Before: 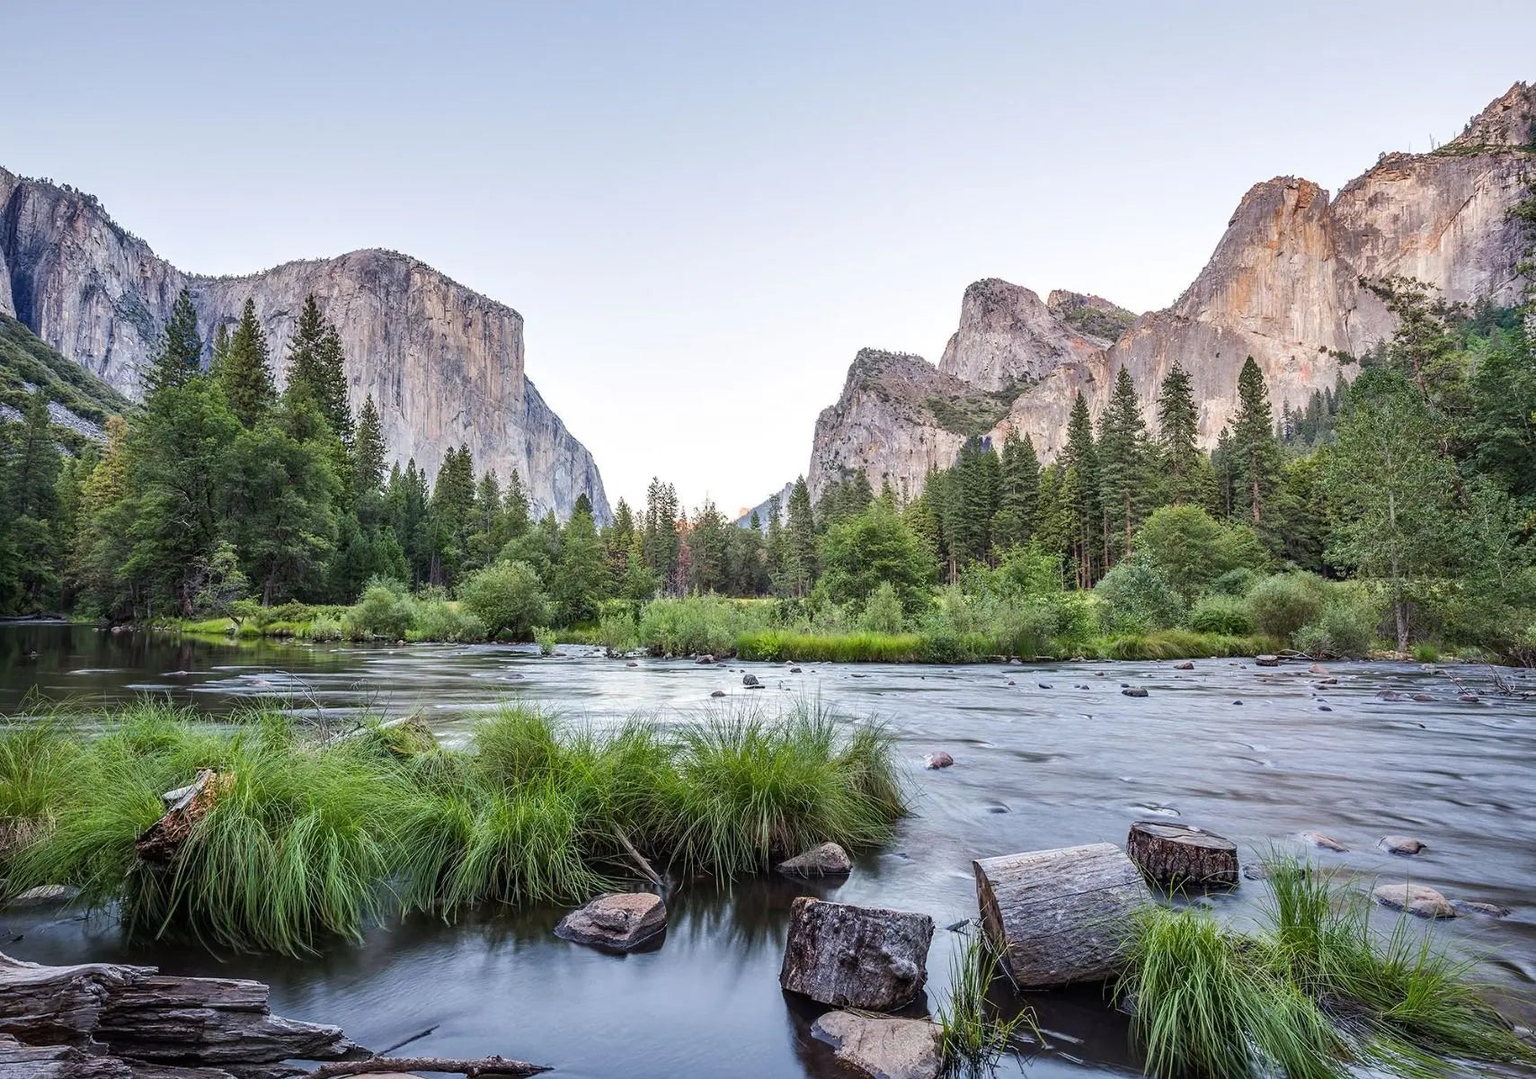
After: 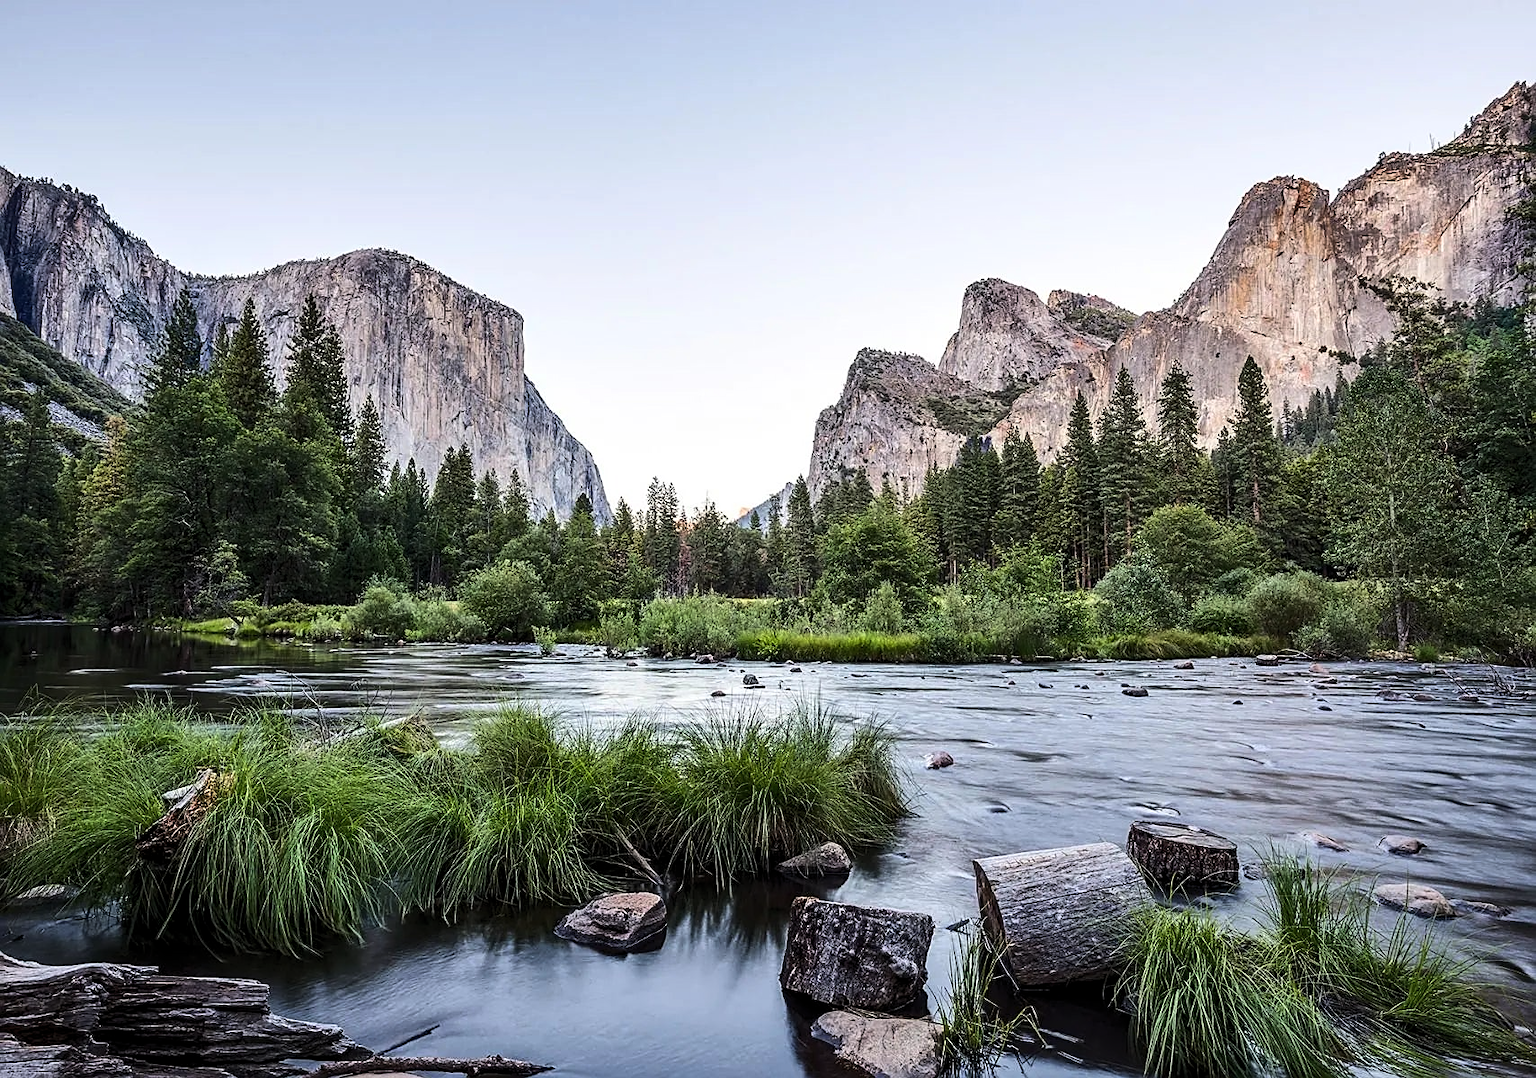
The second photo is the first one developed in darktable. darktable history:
sharpen: on, module defaults
tone curve: curves: ch0 [(0, 0) (0.003, 0) (0.011, 0) (0.025, 0) (0.044, 0.006) (0.069, 0.024) (0.1, 0.038) (0.136, 0.052) (0.177, 0.08) (0.224, 0.112) (0.277, 0.145) (0.335, 0.206) (0.399, 0.284) (0.468, 0.372) (0.543, 0.477) (0.623, 0.593) (0.709, 0.717) (0.801, 0.815) (0.898, 0.92) (1, 1)]
